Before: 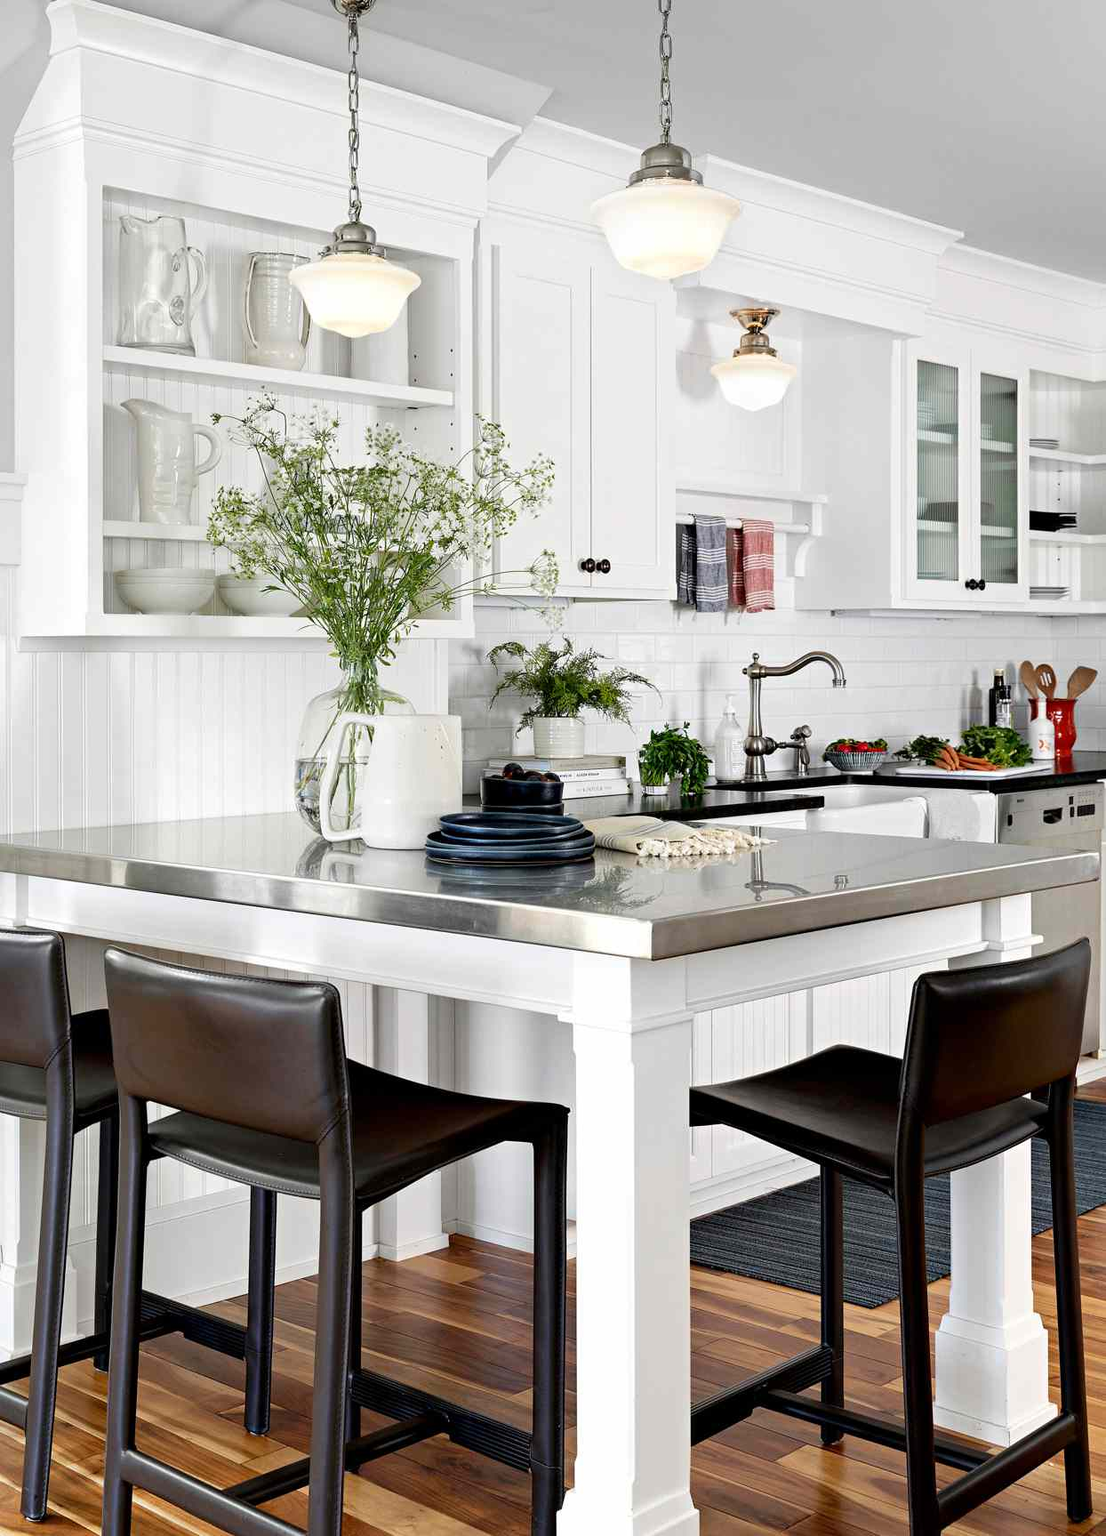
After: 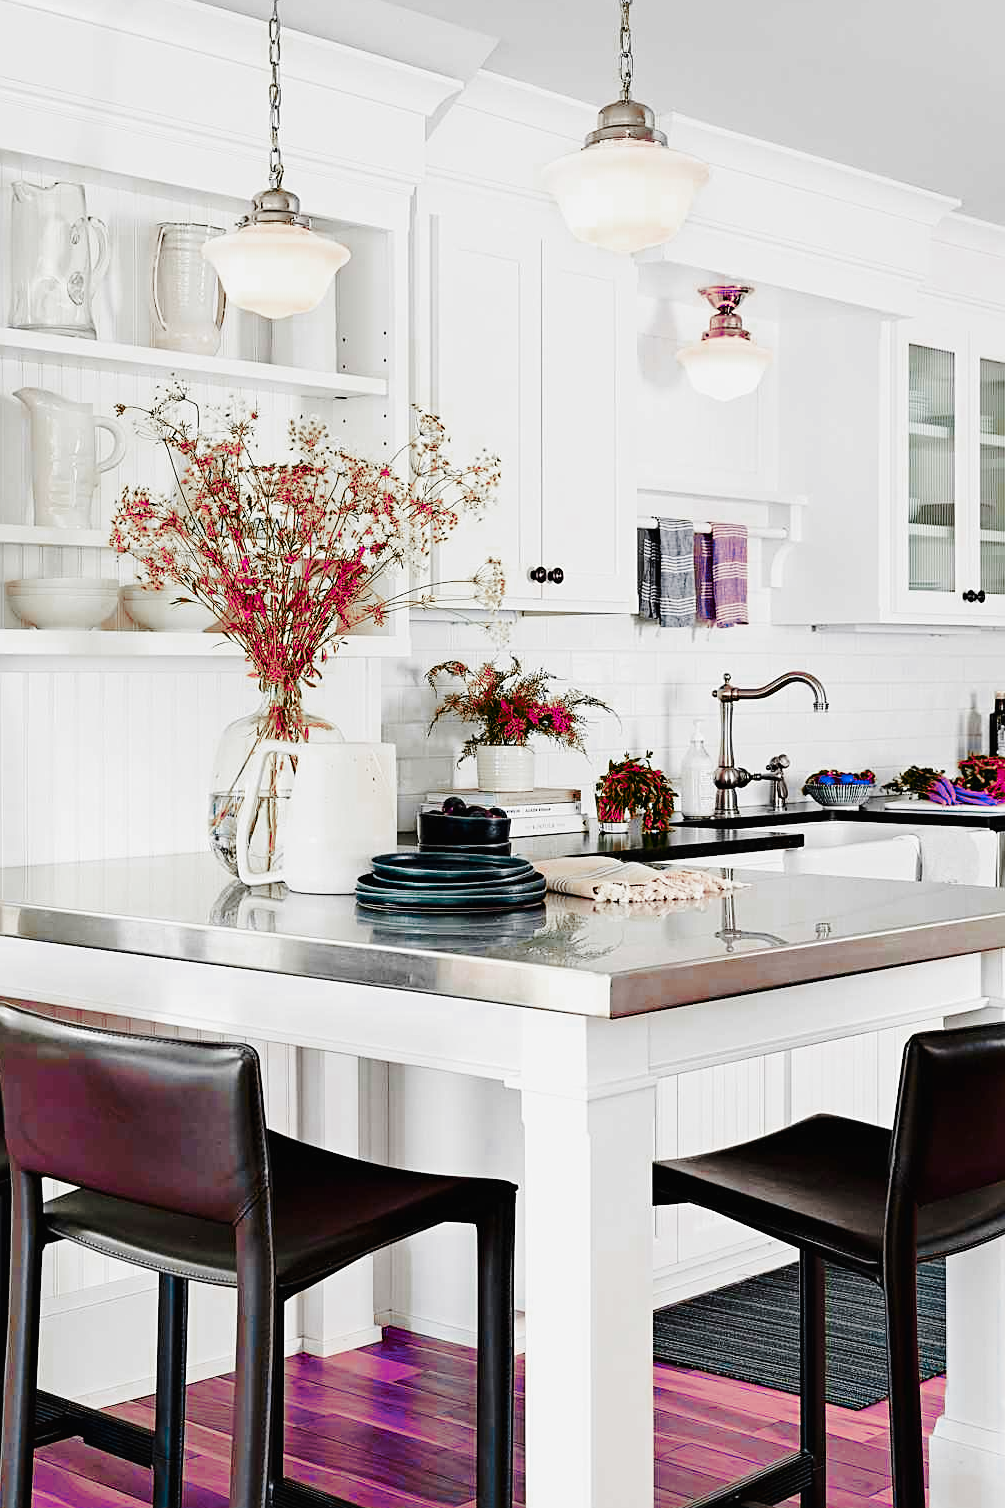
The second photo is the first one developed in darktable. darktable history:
tone curve: curves: ch0 [(0, 0.011) (0.104, 0.085) (0.236, 0.234) (0.398, 0.507) (0.498, 0.621) (0.65, 0.757) (0.835, 0.883) (1, 0.961)]; ch1 [(0, 0) (0.353, 0.344) (0.43, 0.401) (0.479, 0.476) (0.502, 0.502) (0.54, 0.542) (0.602, 0.613) (0.638, 0.668) (0.693, 0.727) (1, 1)]; ch2 [(0, 0) (0.34, 0.314) (0.434, 0.43) (0.5, 0.506) (0.521, 0.54) (0.54, 0.56) (0.595, 0.613) (0.644, 0.729) (1, 1)], preserve colors none
crop: left 9.938%, top 3.571%, right 9.221%, bottom 9.103%
color zones: curves: ch0 [(0.826, 0.353)]; ch1 [(0.242, 0.647) (0.889, 0.342)]; ch2 [(0.246, 0.089) (0.969, 0.068)]
sharpen: on, module defaults
